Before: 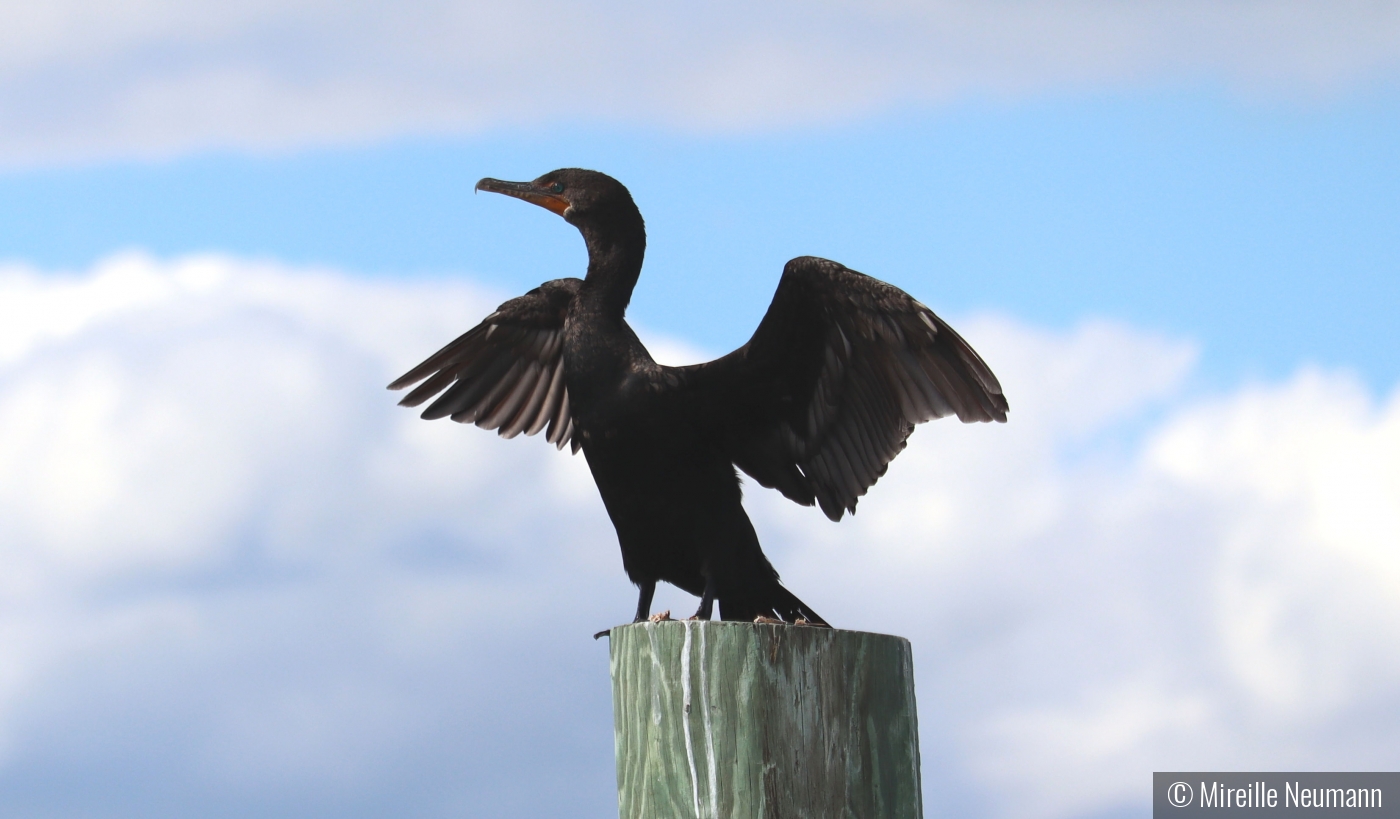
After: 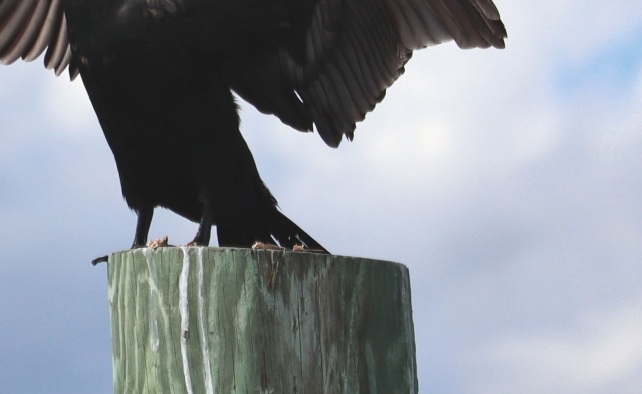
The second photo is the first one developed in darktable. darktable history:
shadows and highlights: shadows 43.66, white point adjustment -1.36, soften with gaussian
crop: left 35.903%, top 45.776%, right 18.22%, bottom 6.032%
